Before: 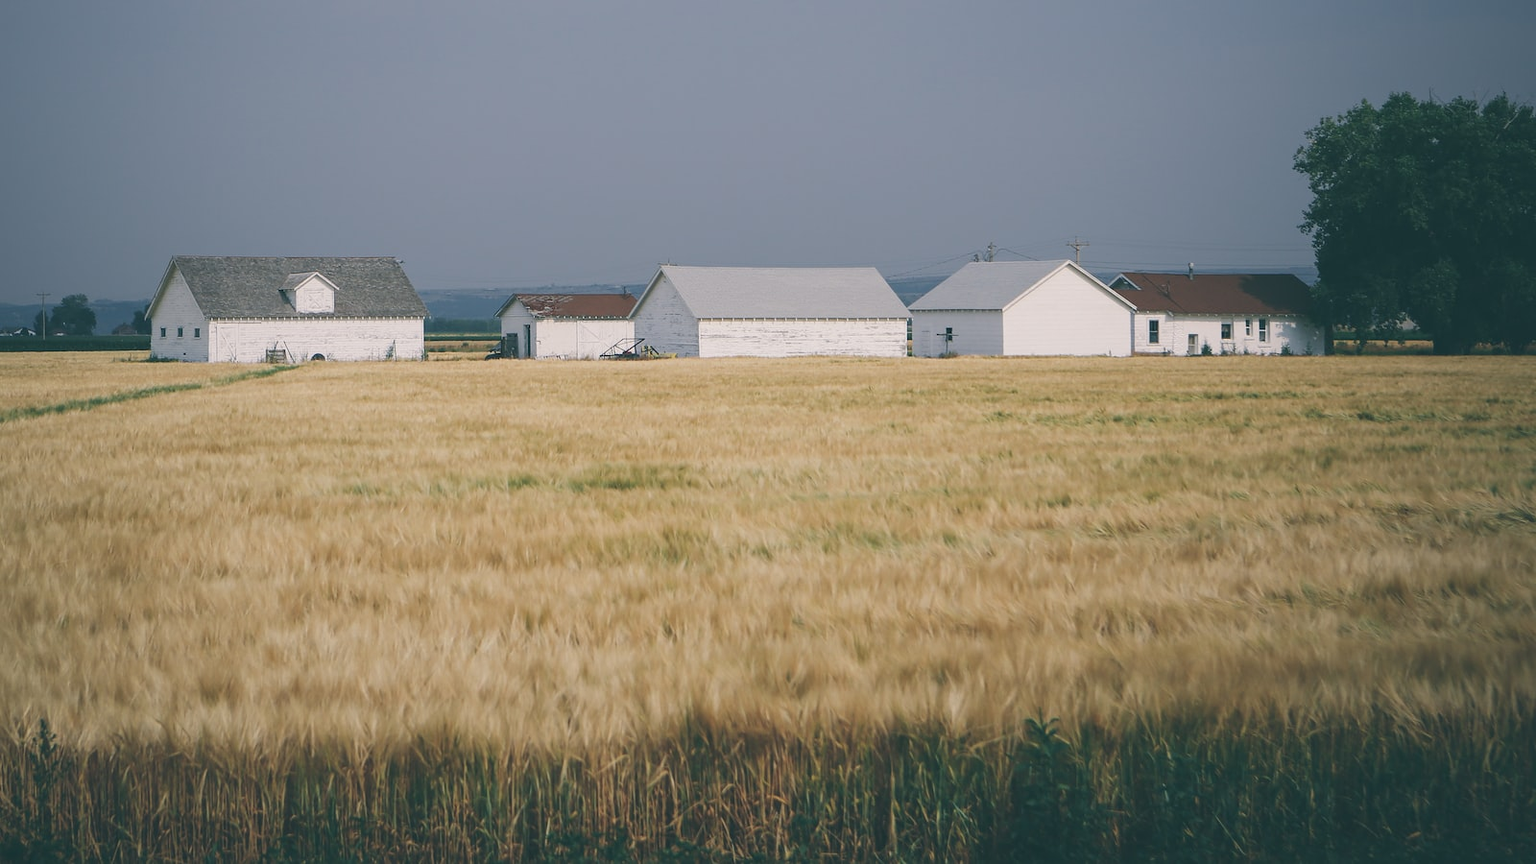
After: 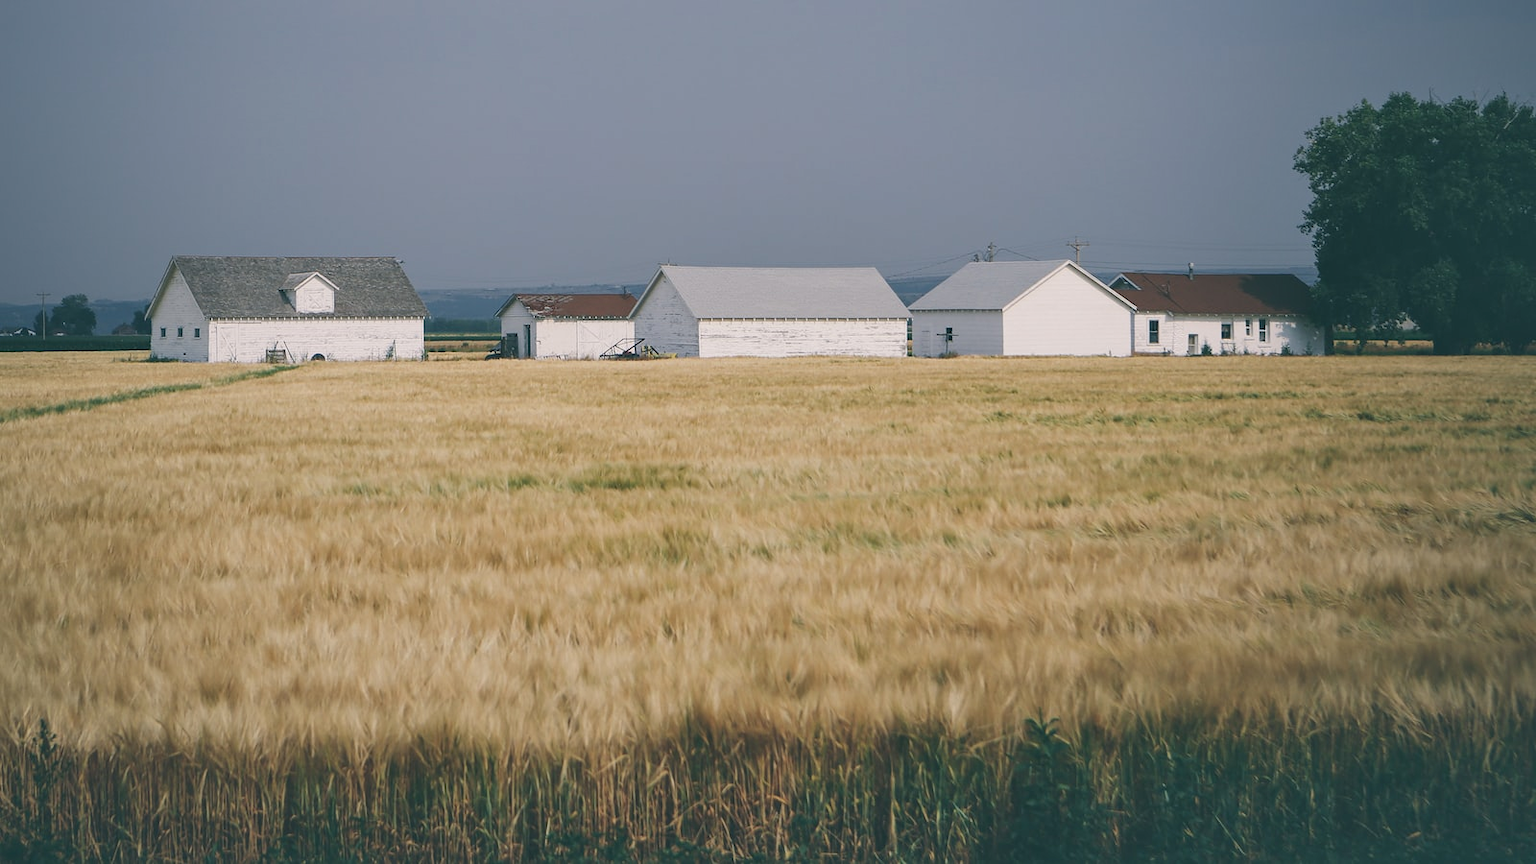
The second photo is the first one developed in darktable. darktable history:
shadows and highlights: shadows 48.97, highlights -42.7, soften with gaussian
contrast brightness saturation: contrast 0.076, saturation 0.015
